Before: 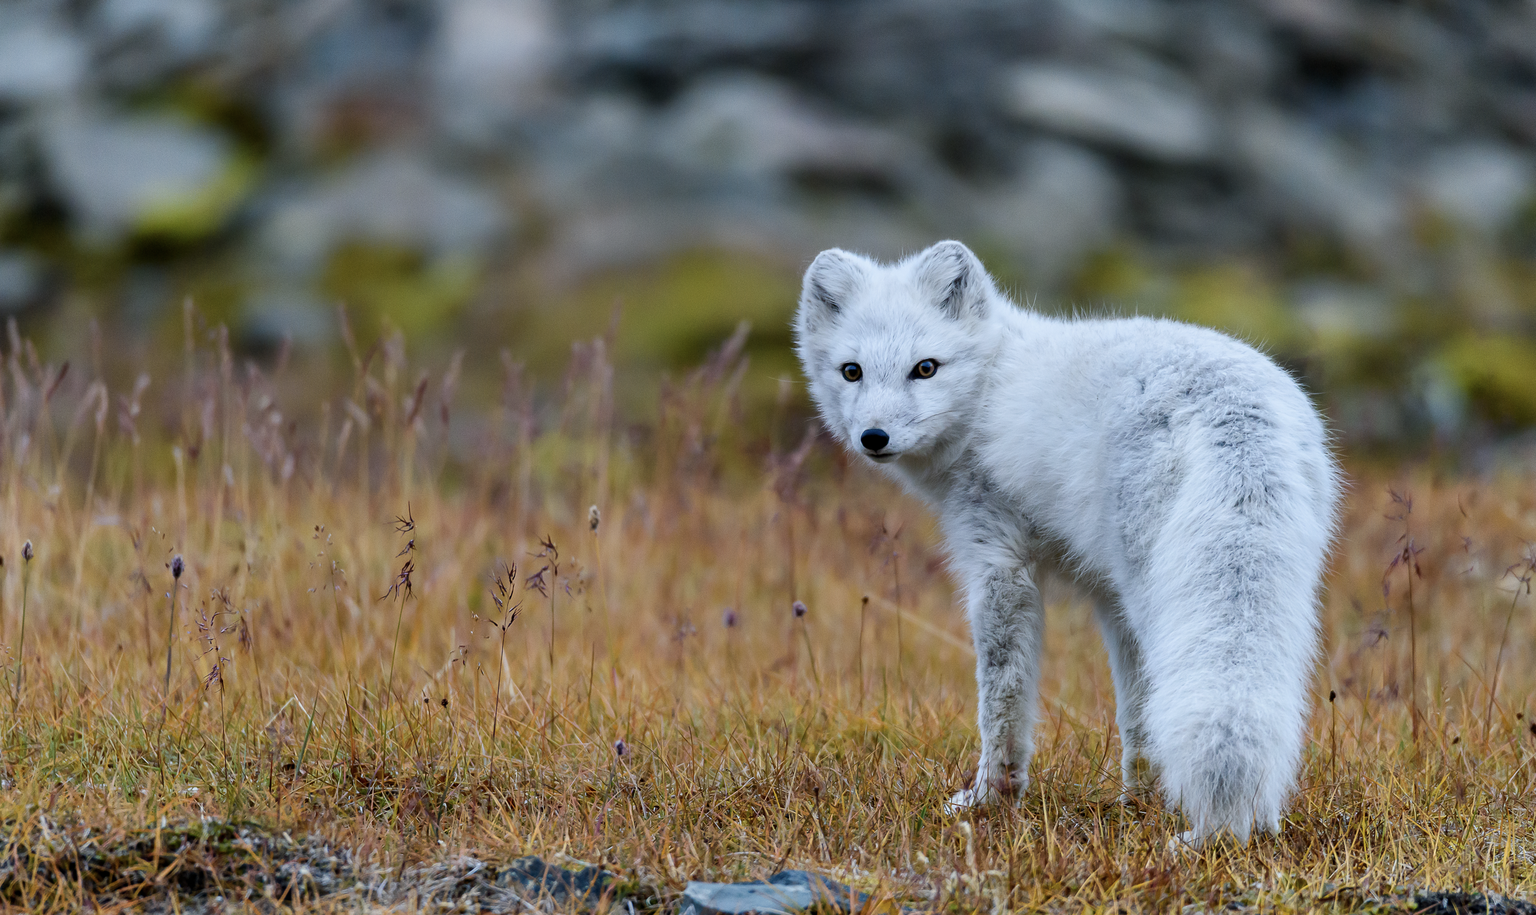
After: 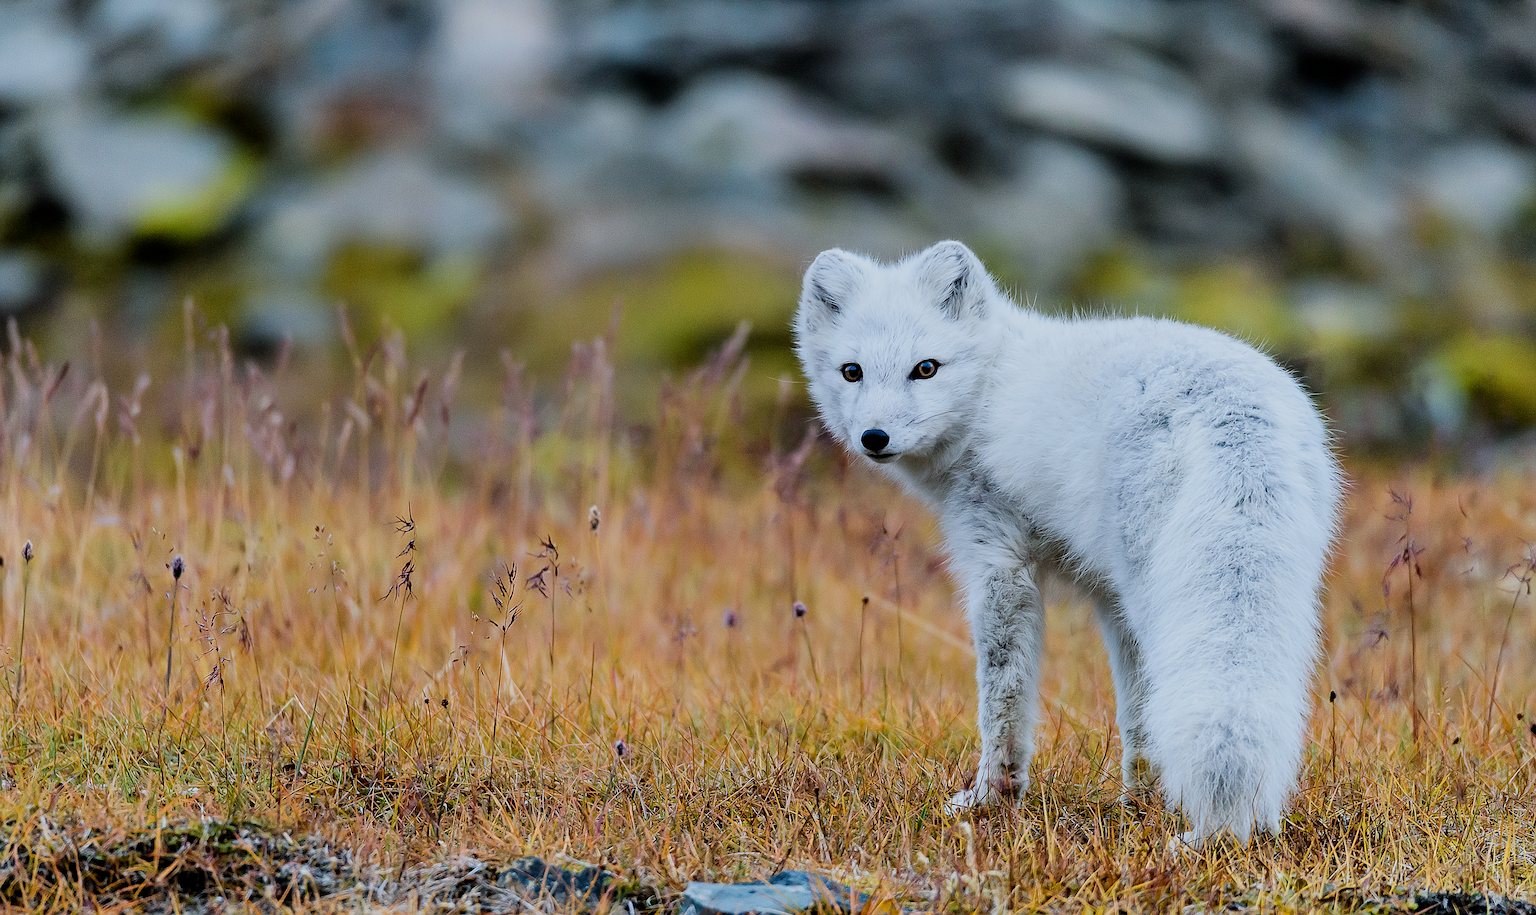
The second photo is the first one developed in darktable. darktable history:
filmic rgb: middle gray luminance 28.81%, black relative exposure -10.3 EV, white relative exposure 5.47 EV, target black luminance 0%, hardness 3.91, latitude 1.79%, contrast 1.131, highlights saturation mix 3.79%, shadows ↔ highlights balance 15.78%
sharpen: radius 1.415, amount 1.243, threshold 0.626
exposure: exposure 0.298 EV, compensate highlight preservation false
